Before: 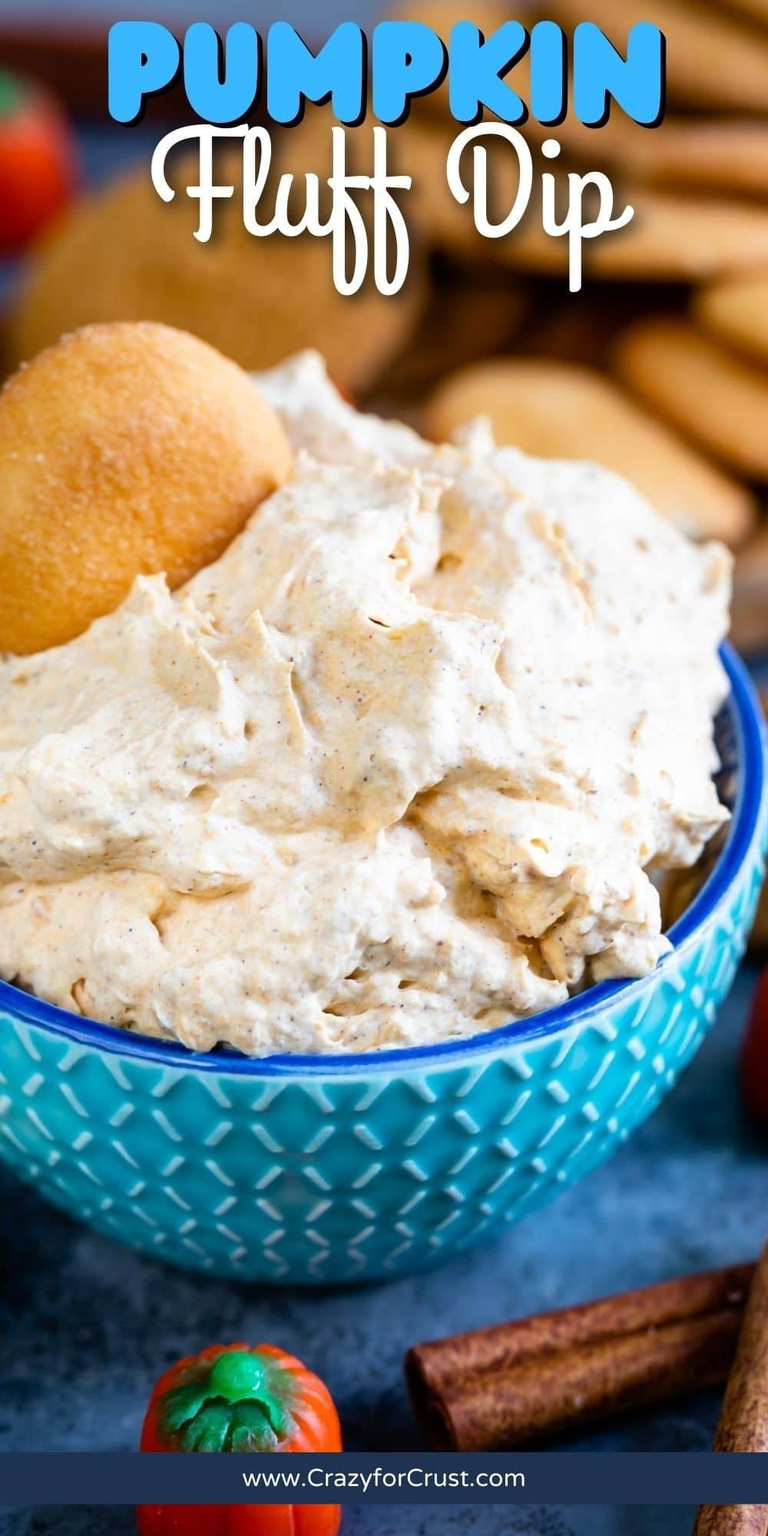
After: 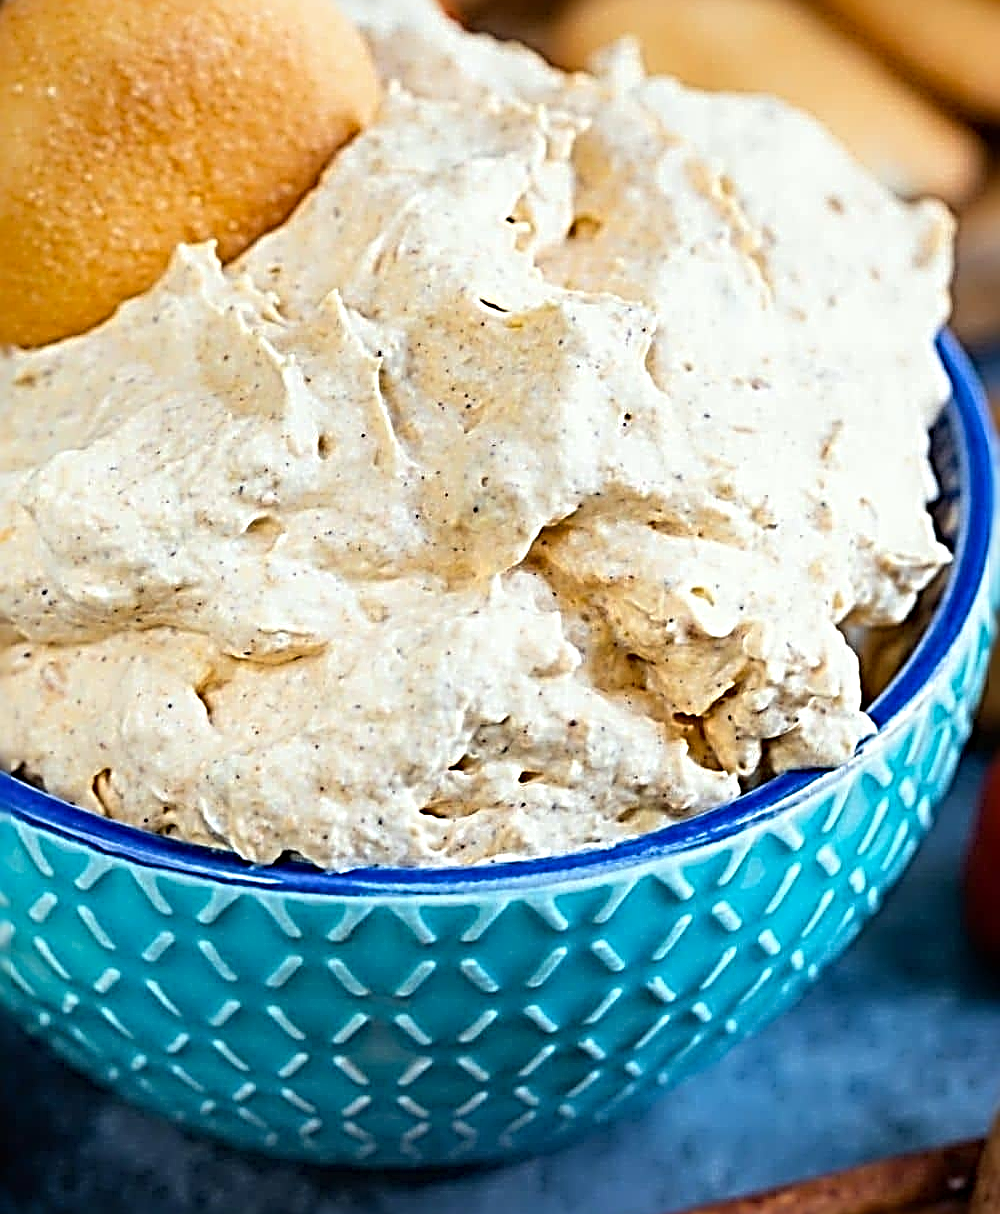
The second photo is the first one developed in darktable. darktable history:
crop and rotate: top 25.298%, bottom 14.001%
color correction: highlights a* -2.54, highlights b* 2.6
sharpen: radius 4.013, amount 1.994
